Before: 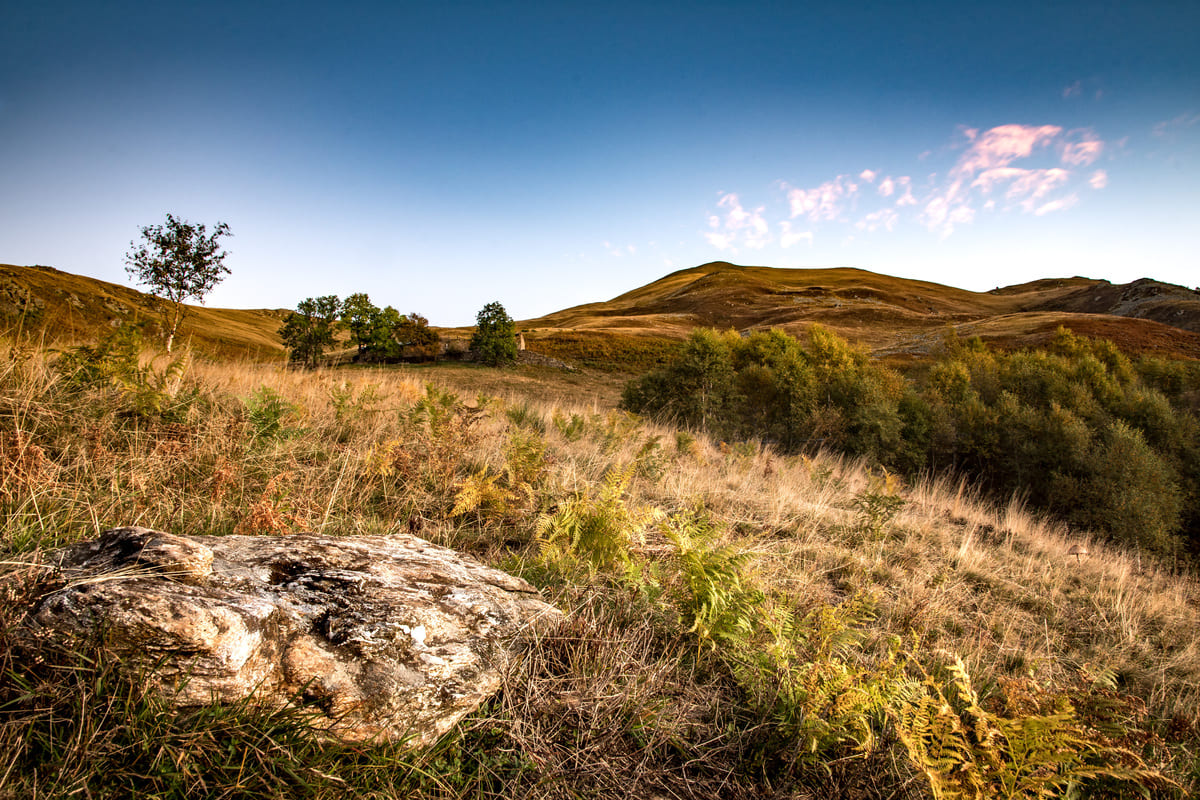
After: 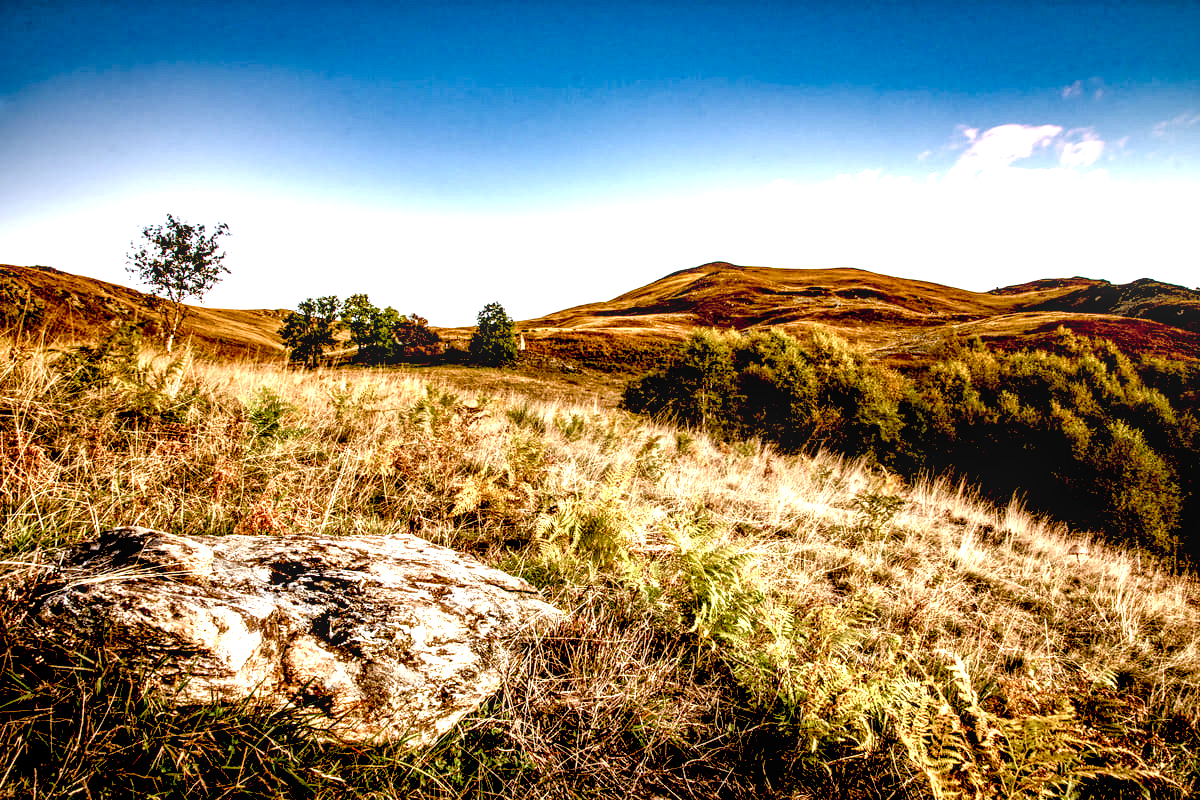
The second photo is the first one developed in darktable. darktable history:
exposure: black level correction 0.034, exposure 0.91 EV, compensate highlight preservation false
color balance rgb: power › chroma 0.285%, power › hue 22.71°, perceptual saturation grading › global saturation 20%, perceptual saturation grading › highlights -49.953%, perceptual saturation grading › shadows 25.94%
local contrast: highlights 62%, detail 143%, midtone range 0.428
